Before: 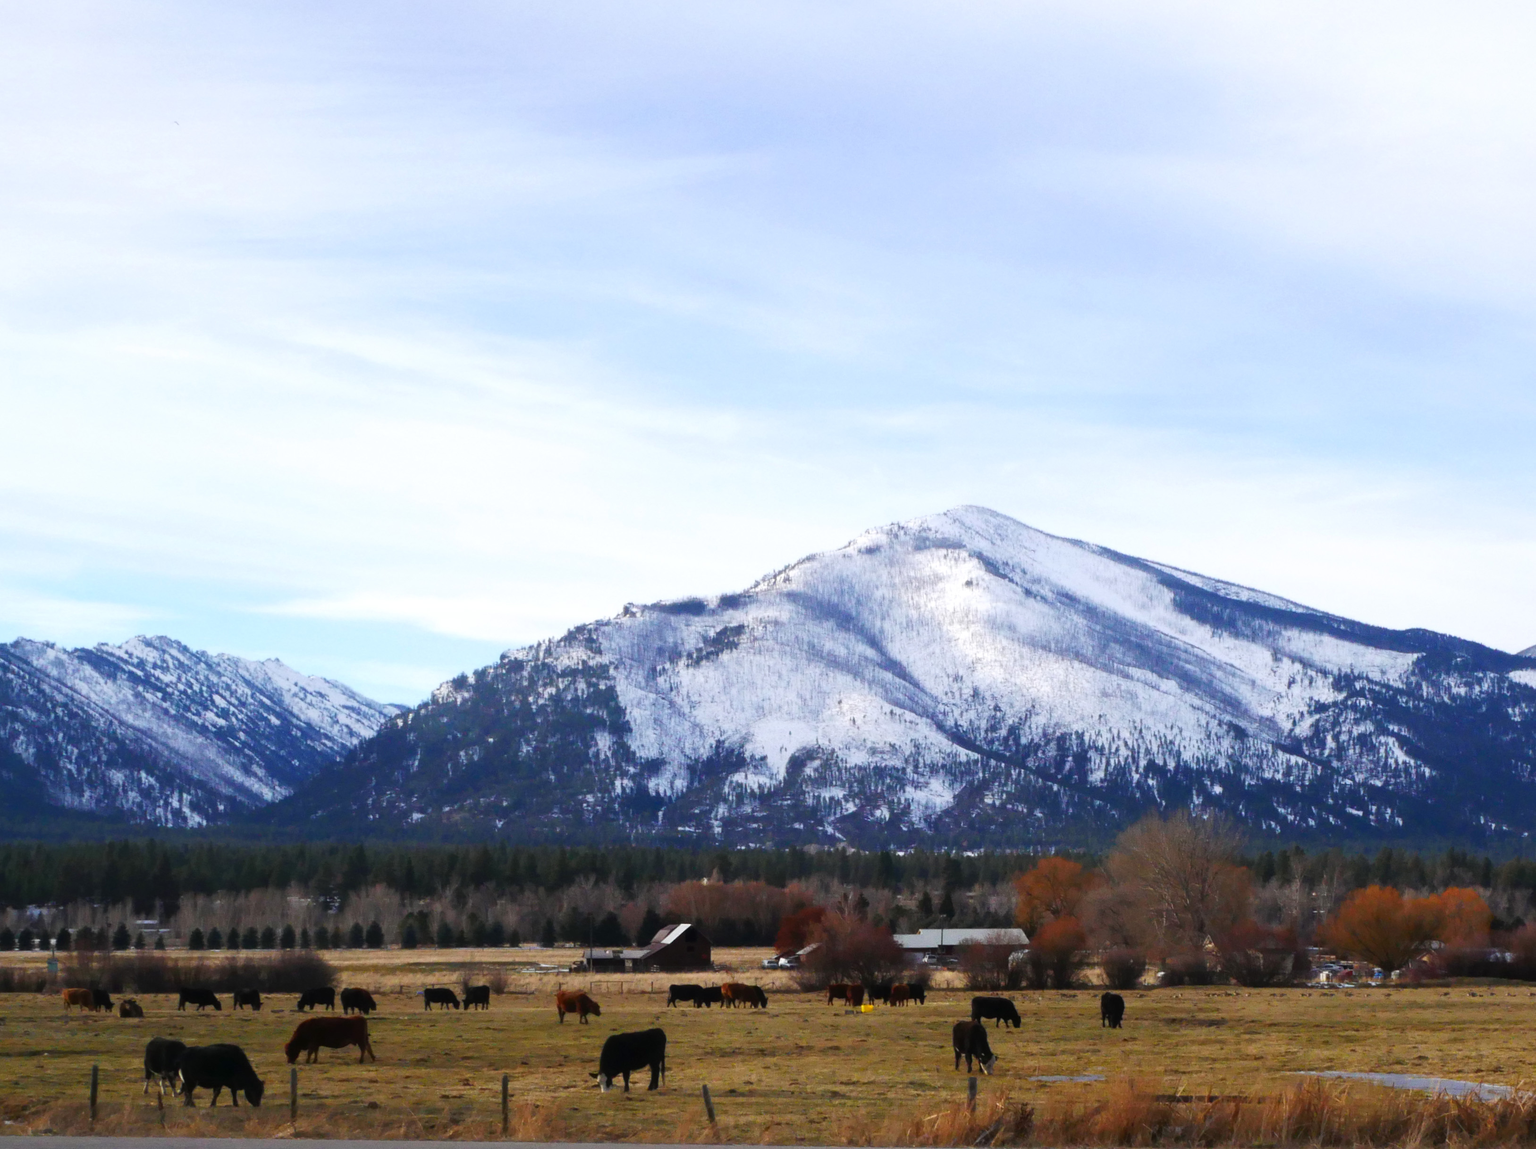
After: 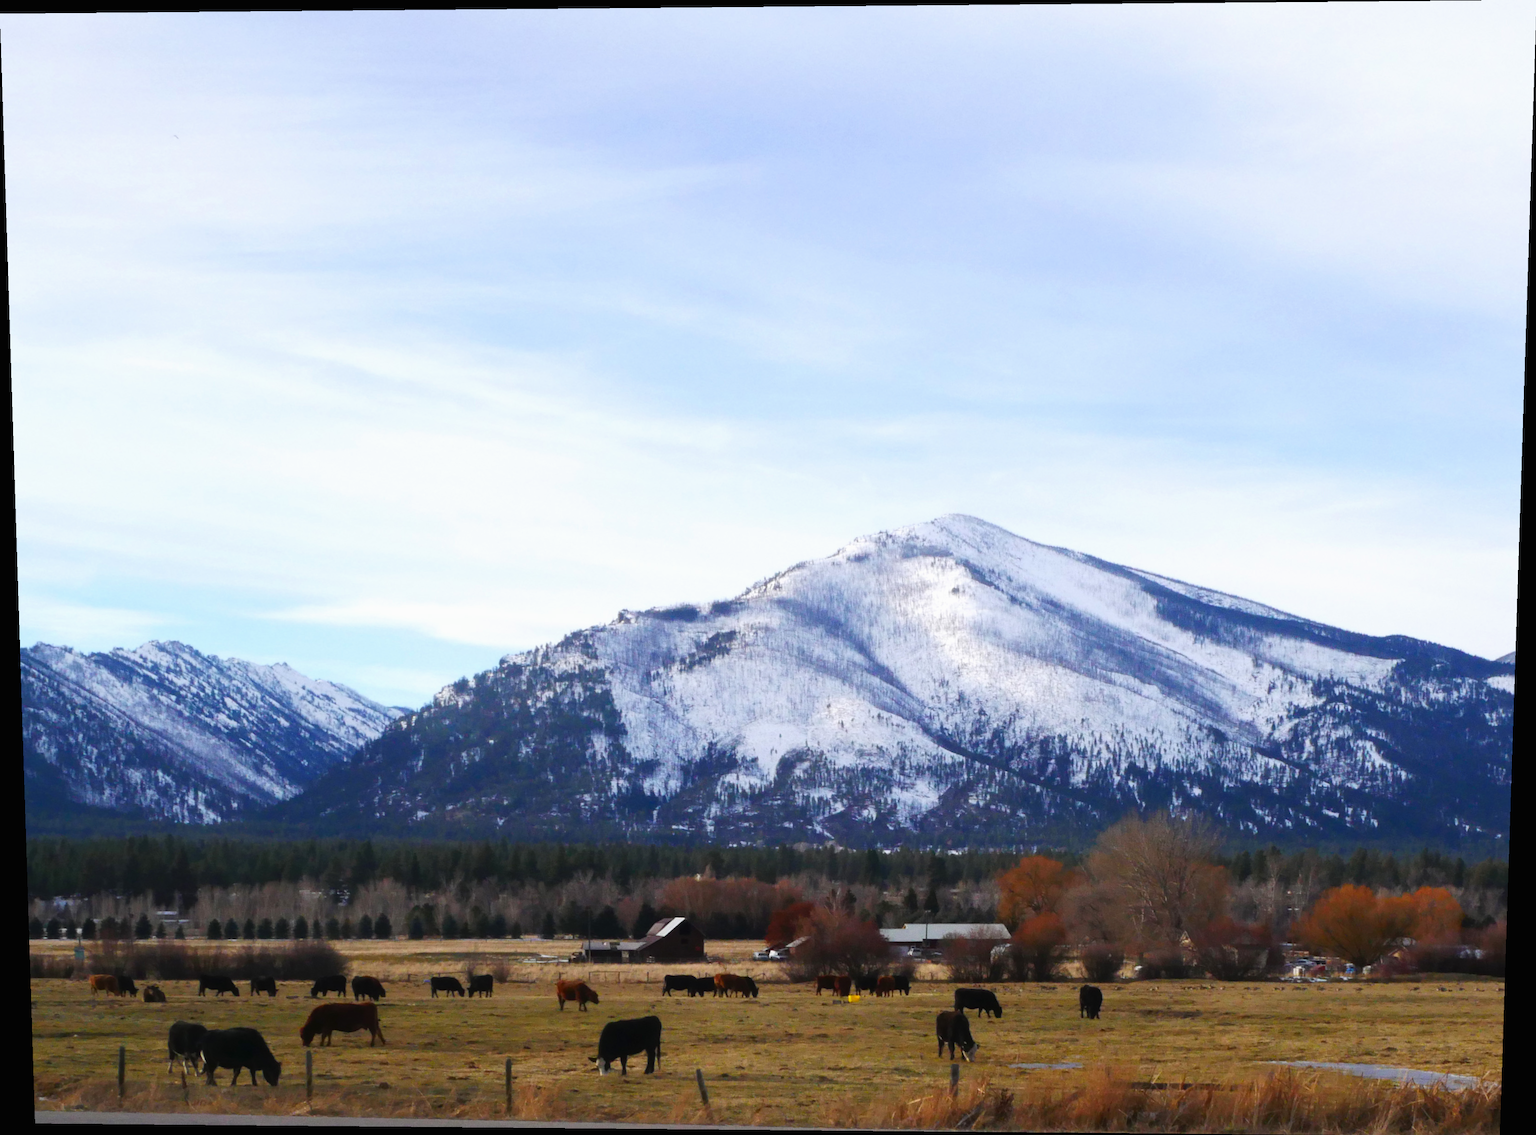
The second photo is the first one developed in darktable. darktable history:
rotate and perspective: lens shift (vertical) 0.048, lens shift (horizontal) -0.024, automatic cropping off
exposure: compensate highlight preservation false
contrast brightness saturation: contrast -0.02, brightness -0.01, saturation 0.03
